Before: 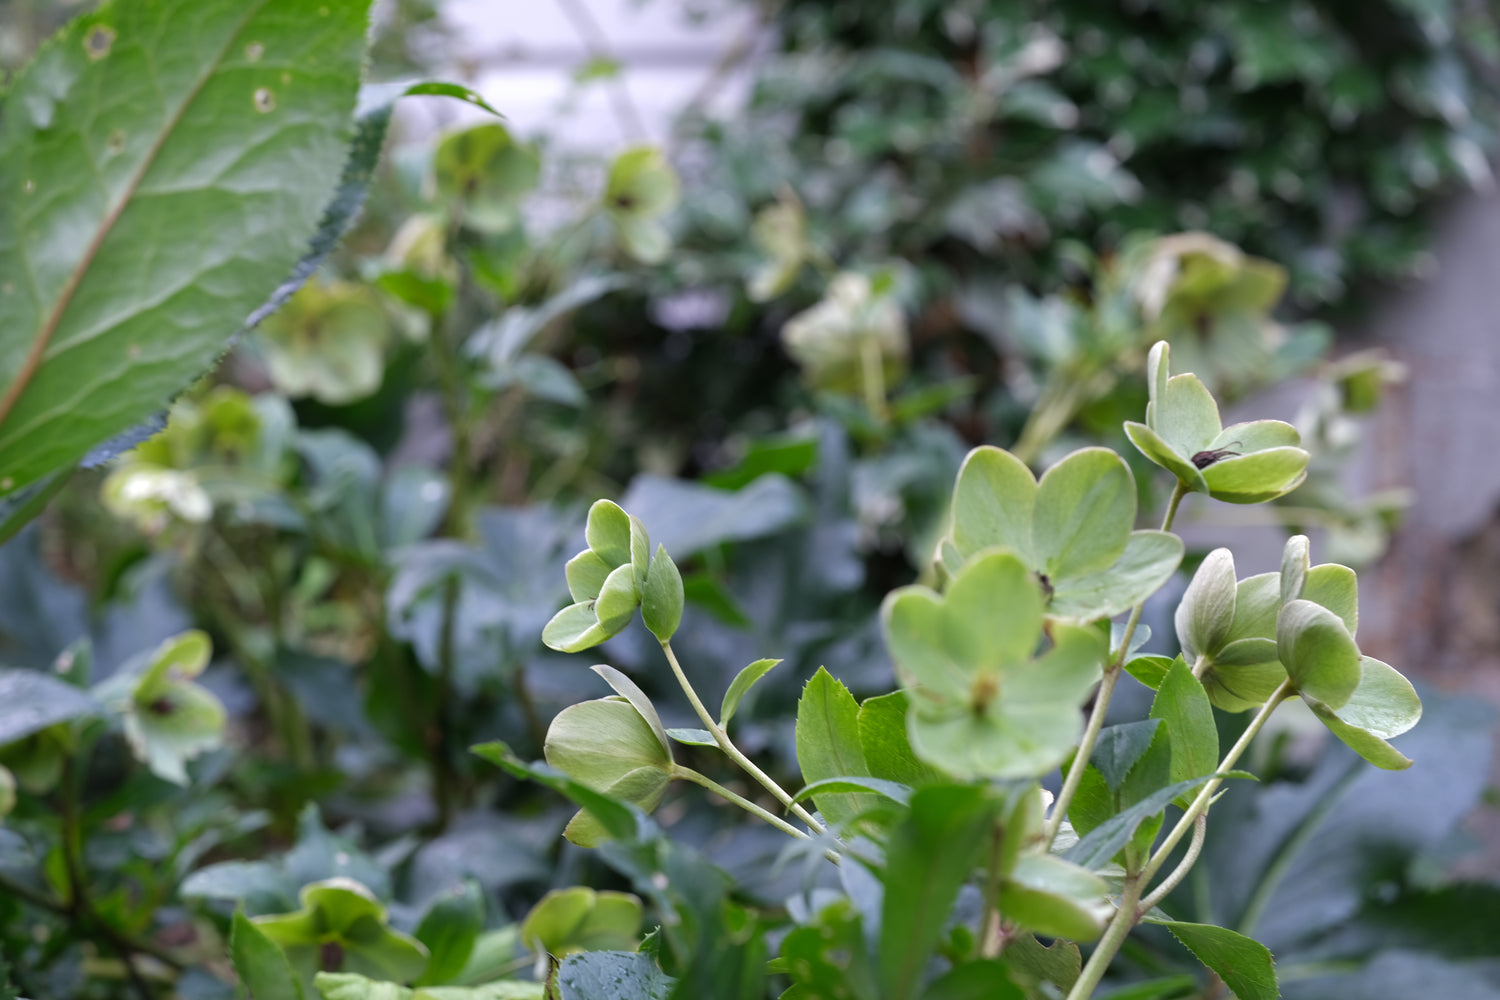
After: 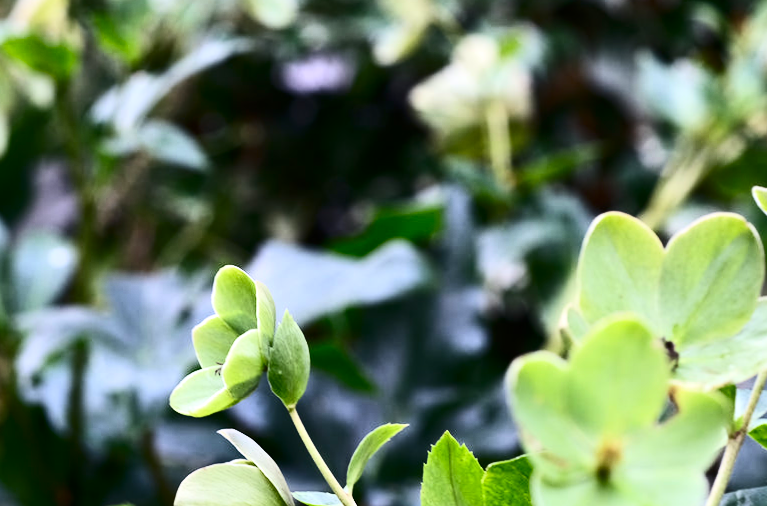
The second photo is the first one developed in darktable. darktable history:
crop: left 25%, top 25%, right 25%, bottom 25%
contrast brightness saturation: contrast 0.4, brightness 0.05, saturation 0.25
tone equalizer: -8 EV -0.417 EV, -7 EV -0.389 EV, -6 EV -0.333 EV, -5 EV -0.222 EV, -3 EV 0.222 EV, -2 EV 0.333 EV, -1 EV 0.389 EV, +0 EV 0.417 EV, edges refinement/feathering 500, mask exposure compensation -1.57 EV, preserve details no
rotate and perspective: lens shift (vertical) 0.048, lens shift (horizontal) -0.024, automatic cropping off
